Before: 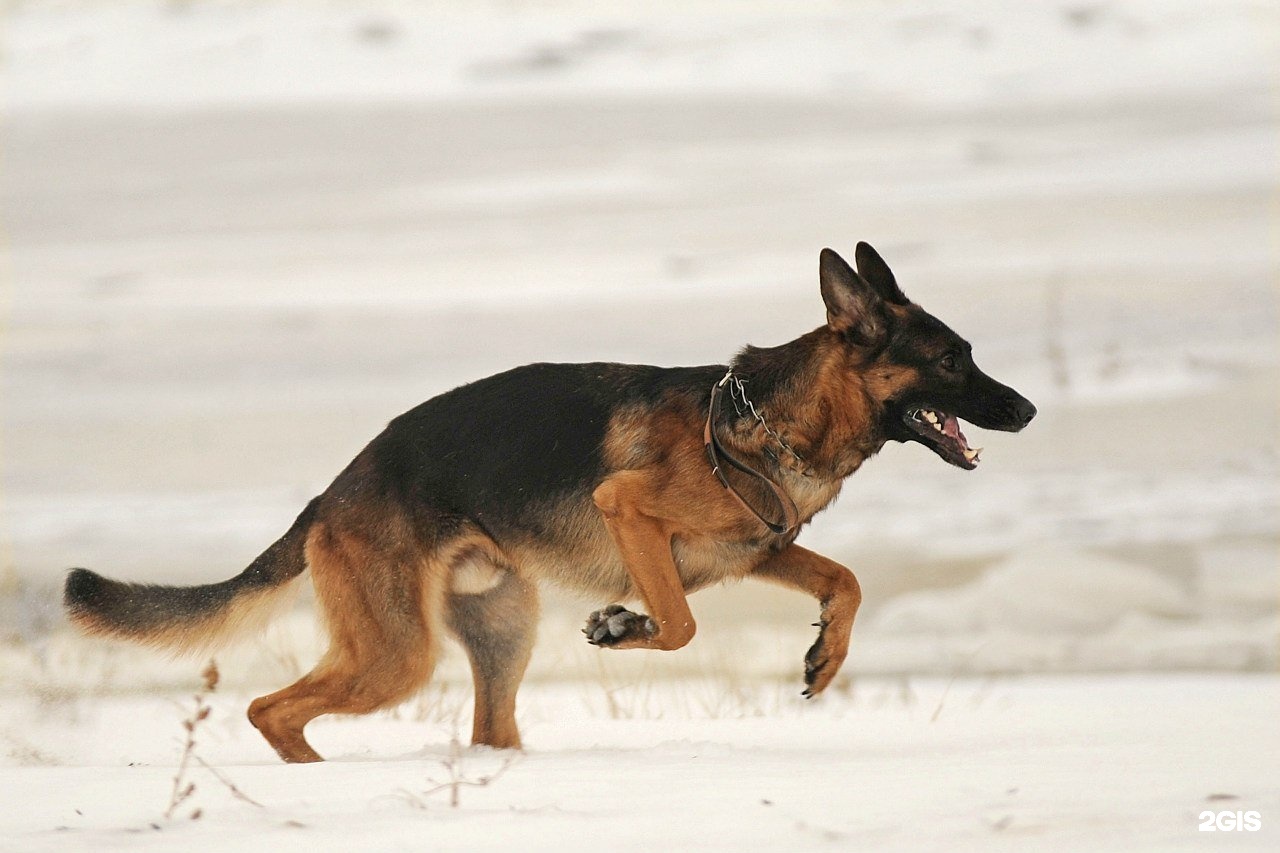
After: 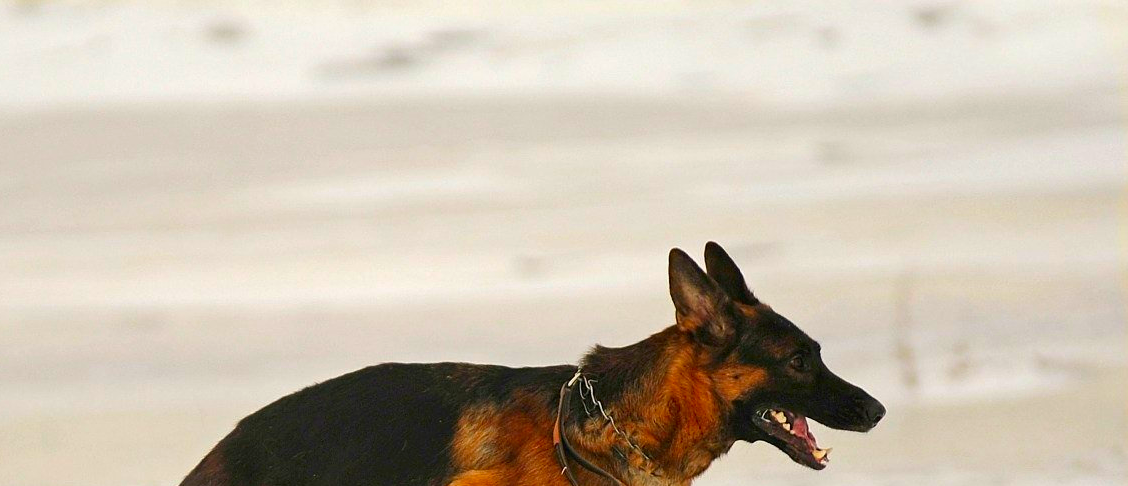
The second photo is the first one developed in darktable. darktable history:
levels: mode automatic, levels [0.036, 0.364, 0.827]
crop and rotate: left 11.8%, bottom 42.94%
contrast brightness saturation: brightness -0.029, saturation 0.337
color correction: highlights b* -0.026, saturation 1.3
